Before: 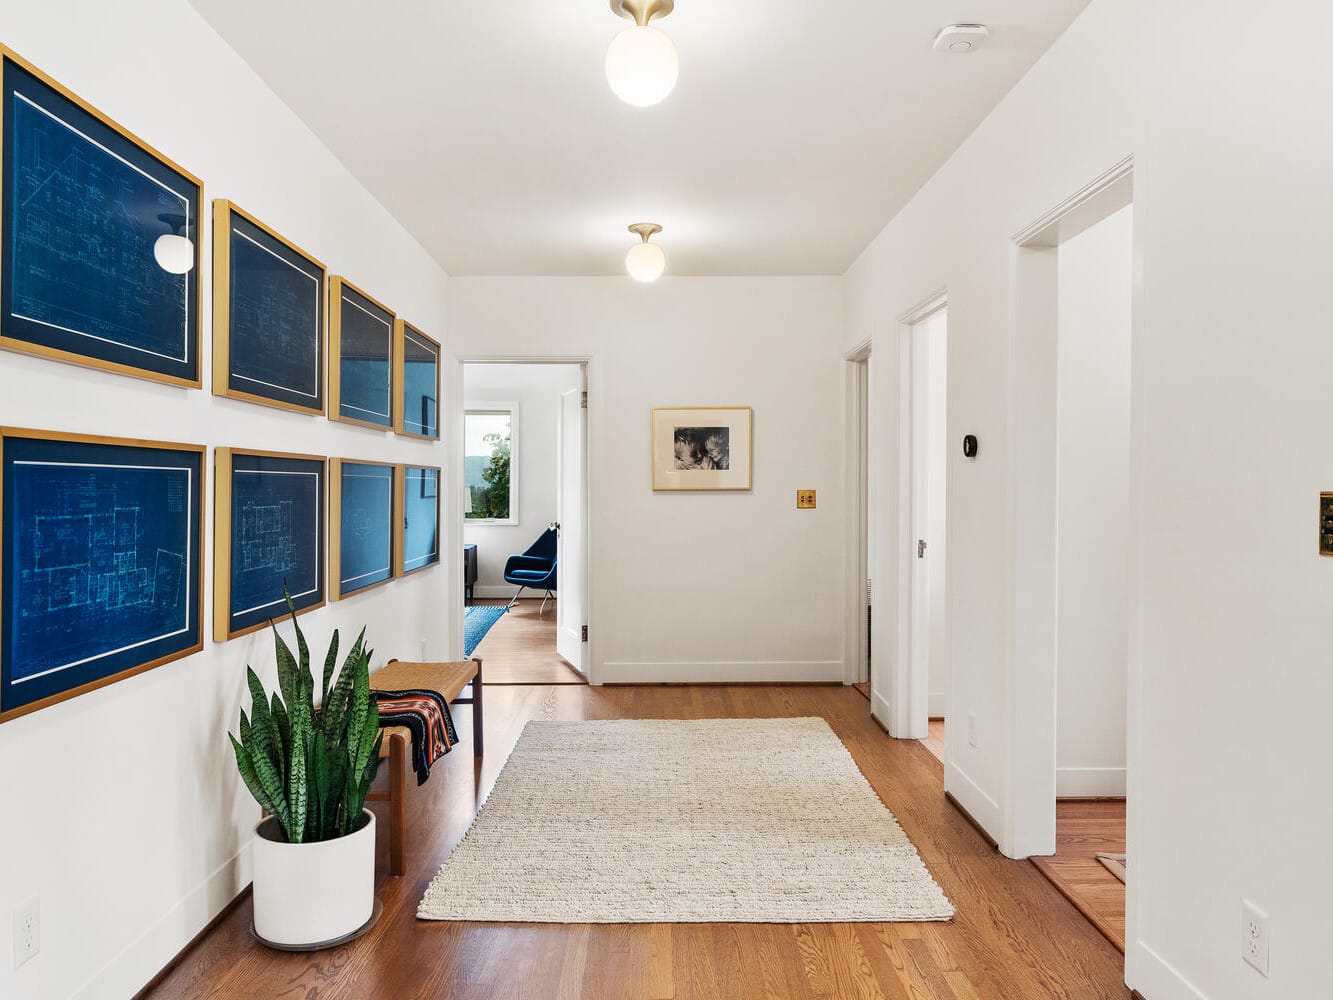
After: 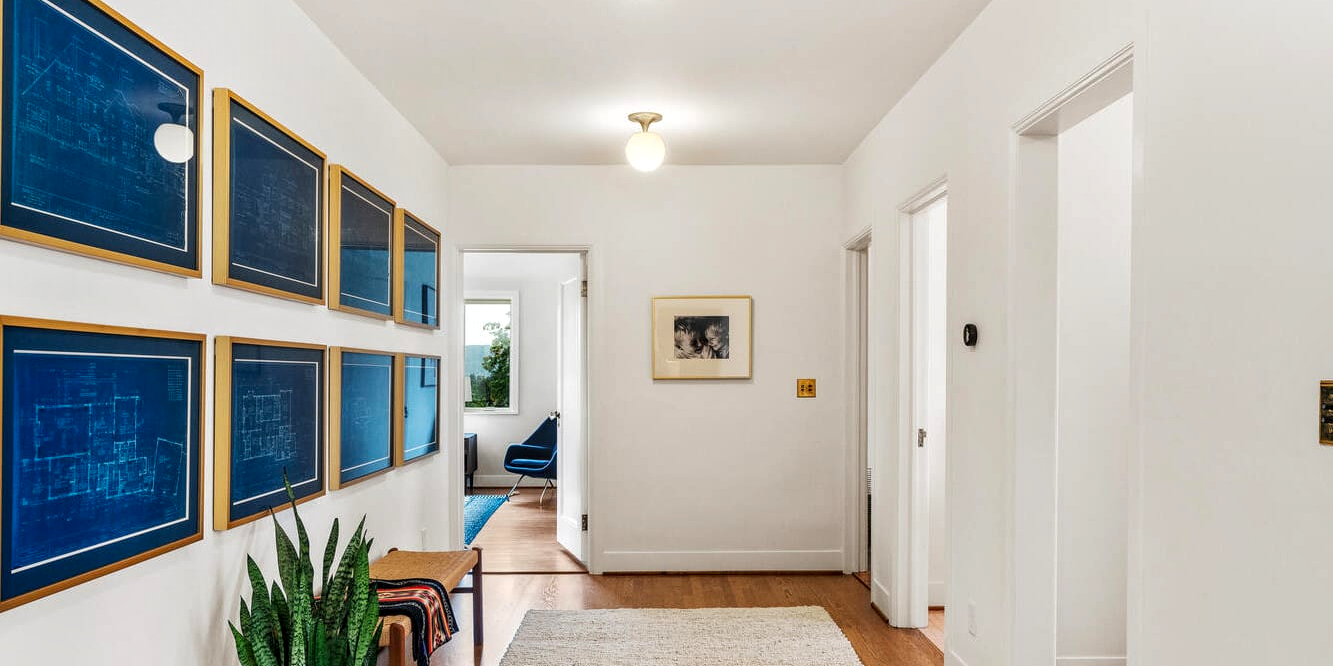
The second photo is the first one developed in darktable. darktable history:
contrast brightness saturation: contrast 0.04, saturation 0.16
local contrast: detail 130%
crop: top 11.166%, bottom 22.168%
